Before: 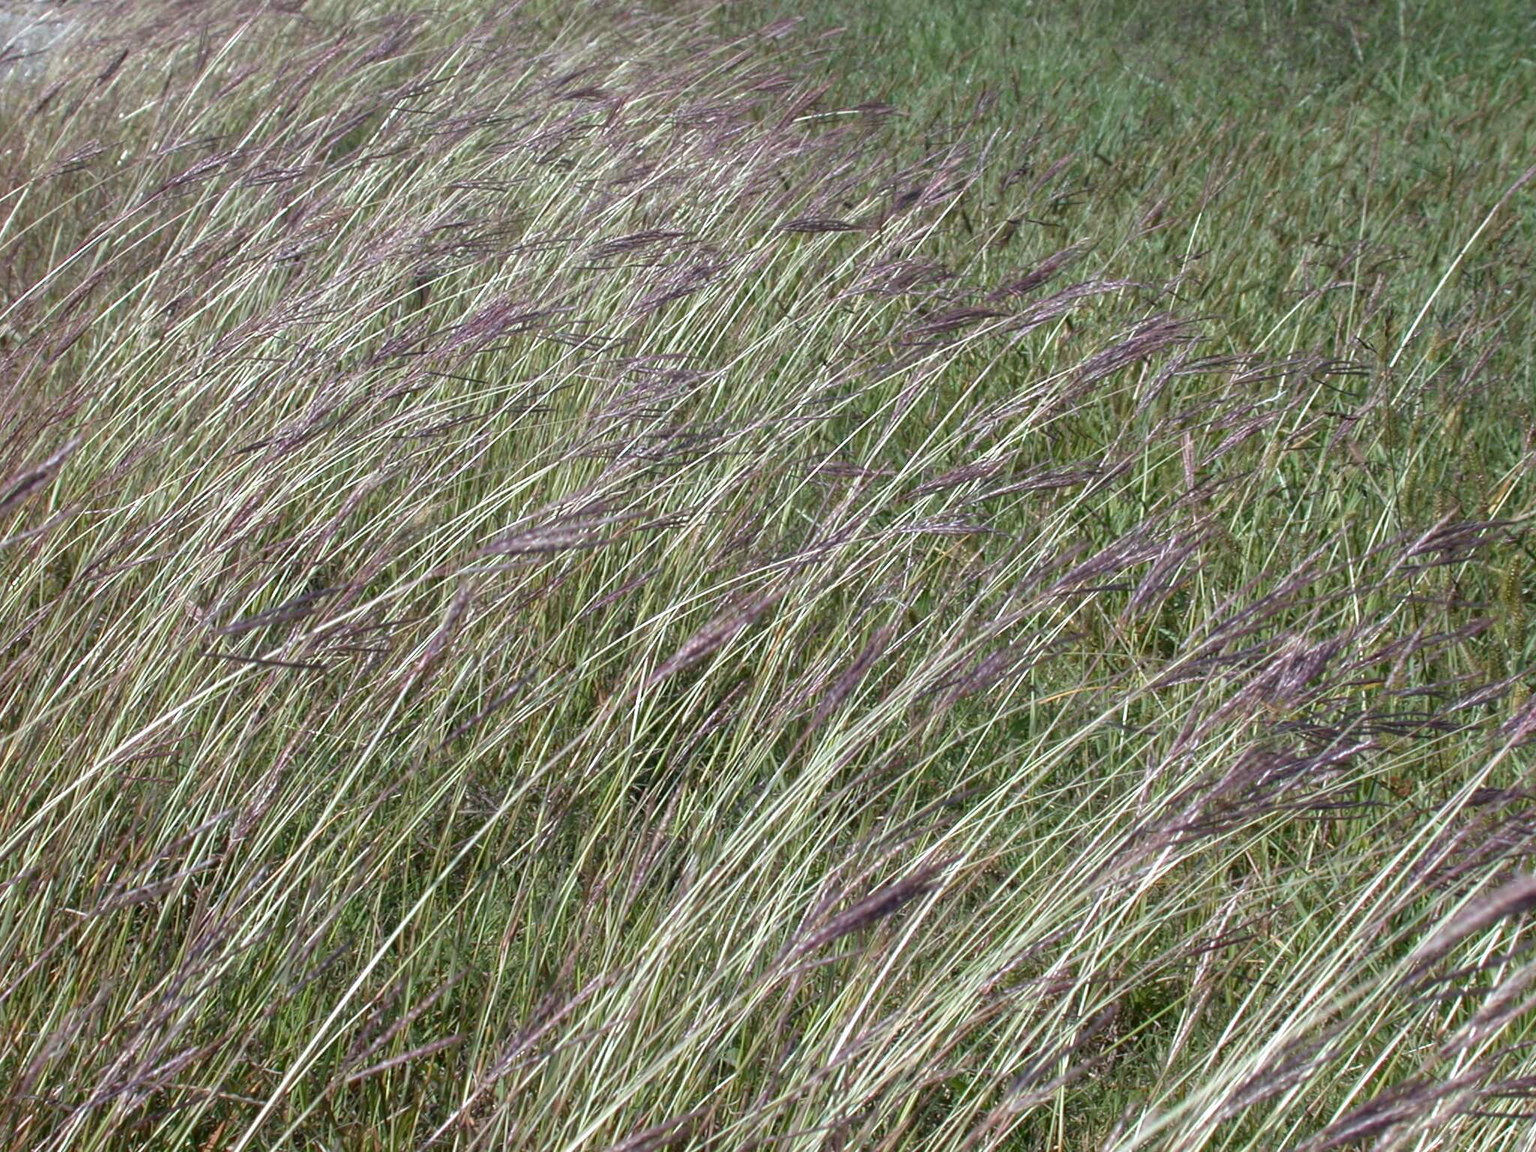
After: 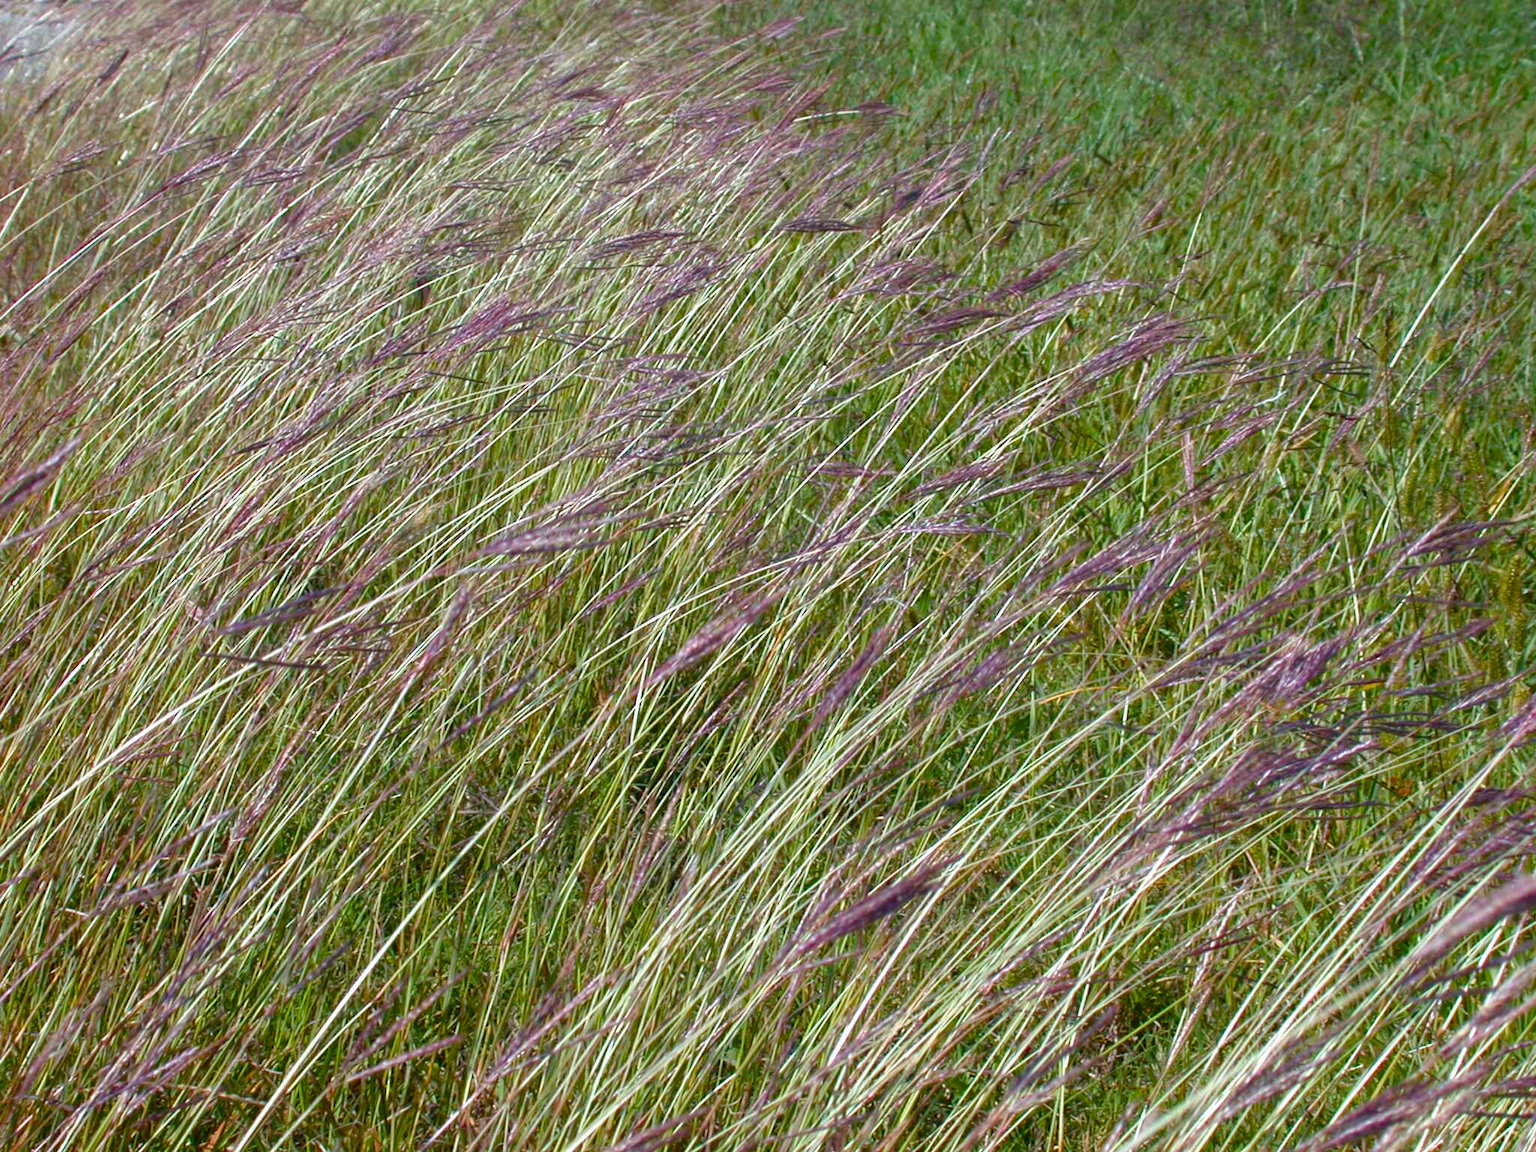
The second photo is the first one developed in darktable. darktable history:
color balance rgb: power › hue 71.7°, perceptual saturation grading › global saturation 25.845%, perceptual saturation grading › highlights -28.933%, perceptual saturation grading › shadows 33.89%, global vibrance 50.251%
